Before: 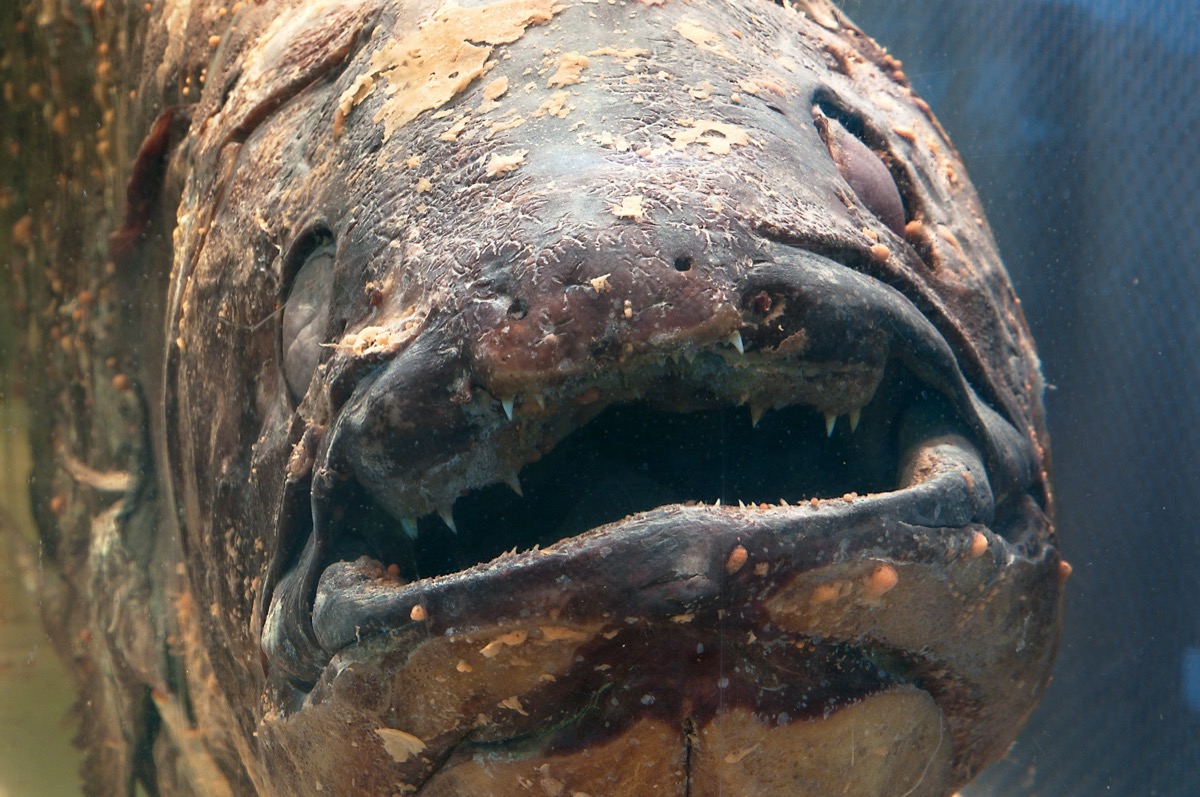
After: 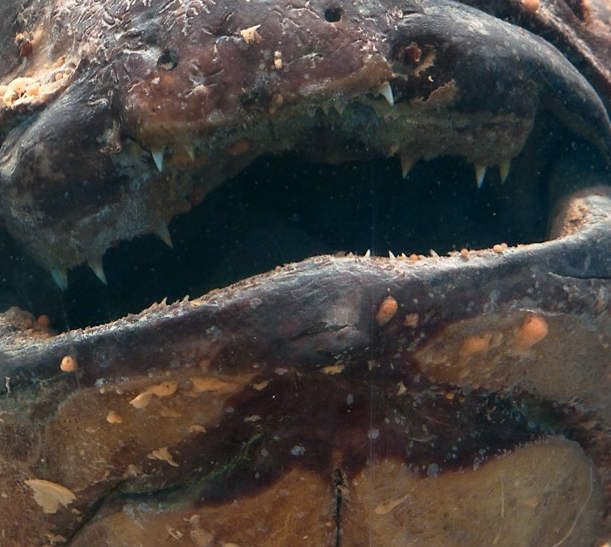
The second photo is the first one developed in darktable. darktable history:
crop and rotate: left 29.199%, top 31.275%, right 19.844%
